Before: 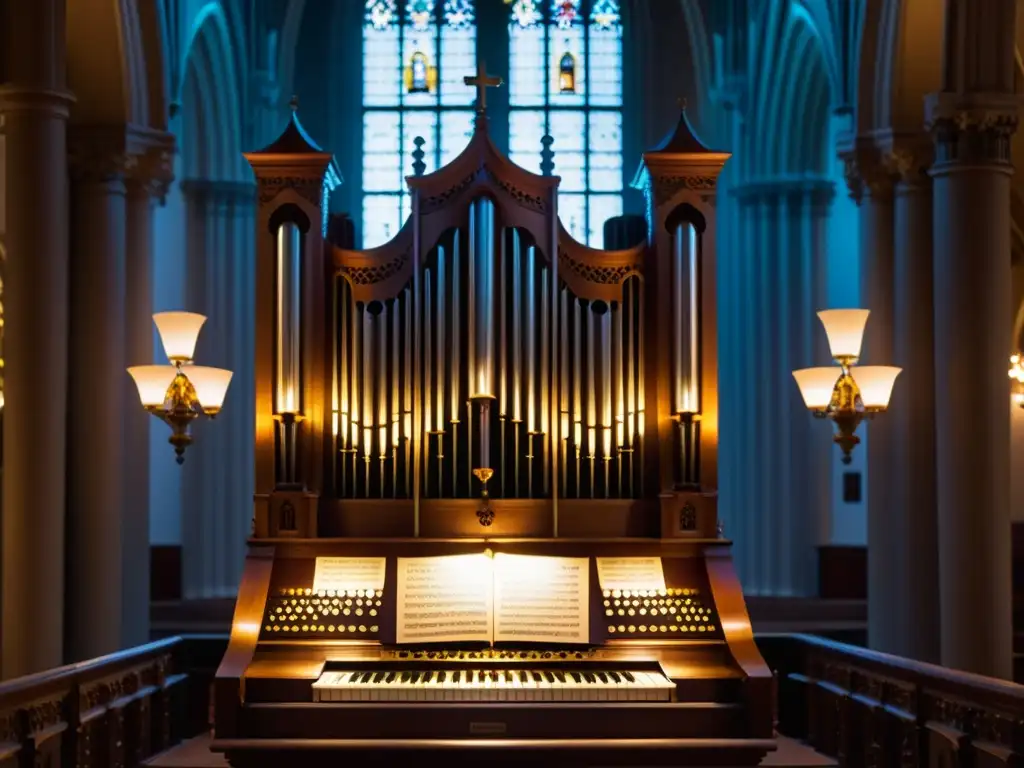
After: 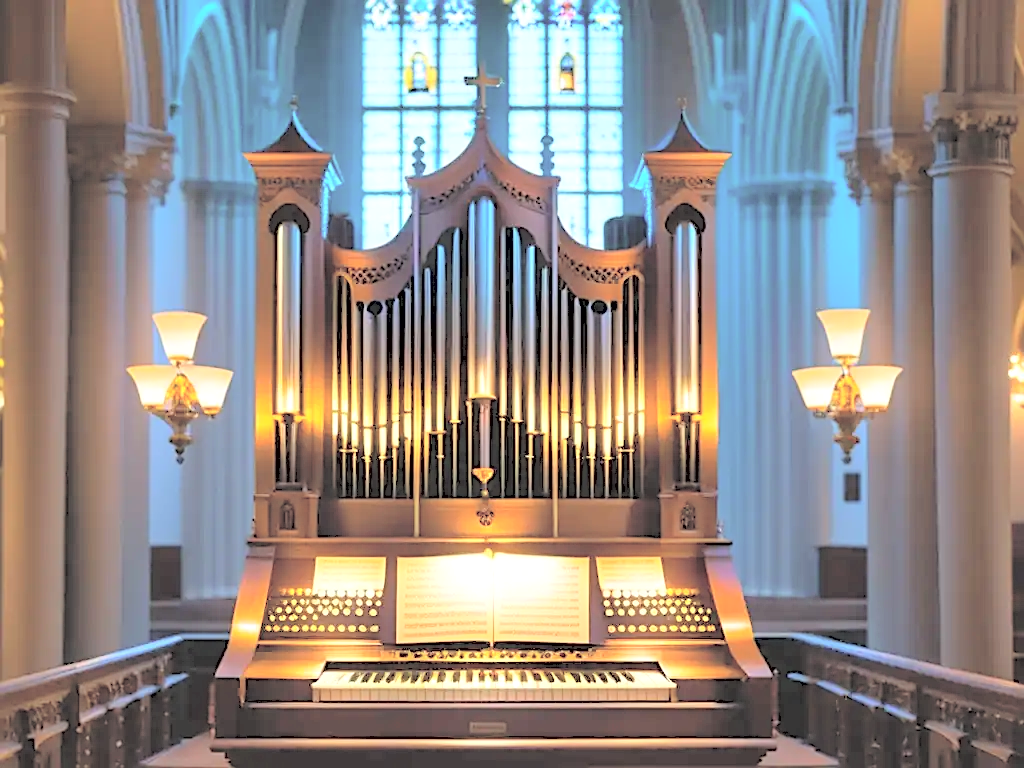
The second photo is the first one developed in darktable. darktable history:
contrast brightness saturation: brightness 0.999
sharpen: on, module defaults
exposure: exposure 0.296 EV, compensate exposure bias true, compensate highlight preservation false
